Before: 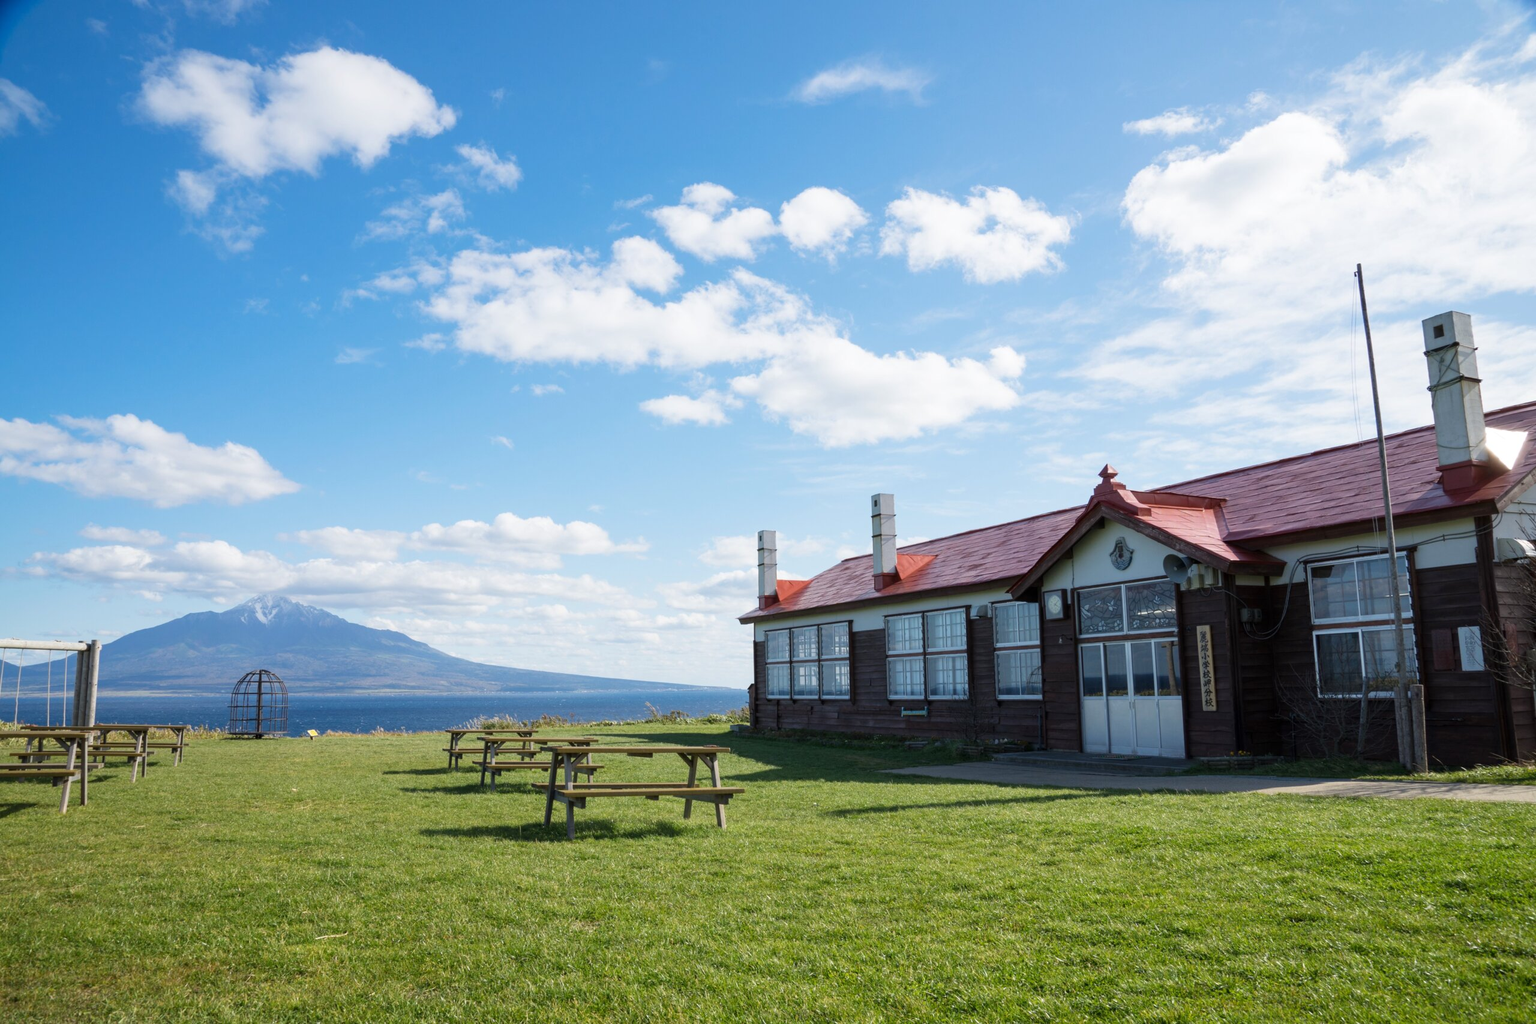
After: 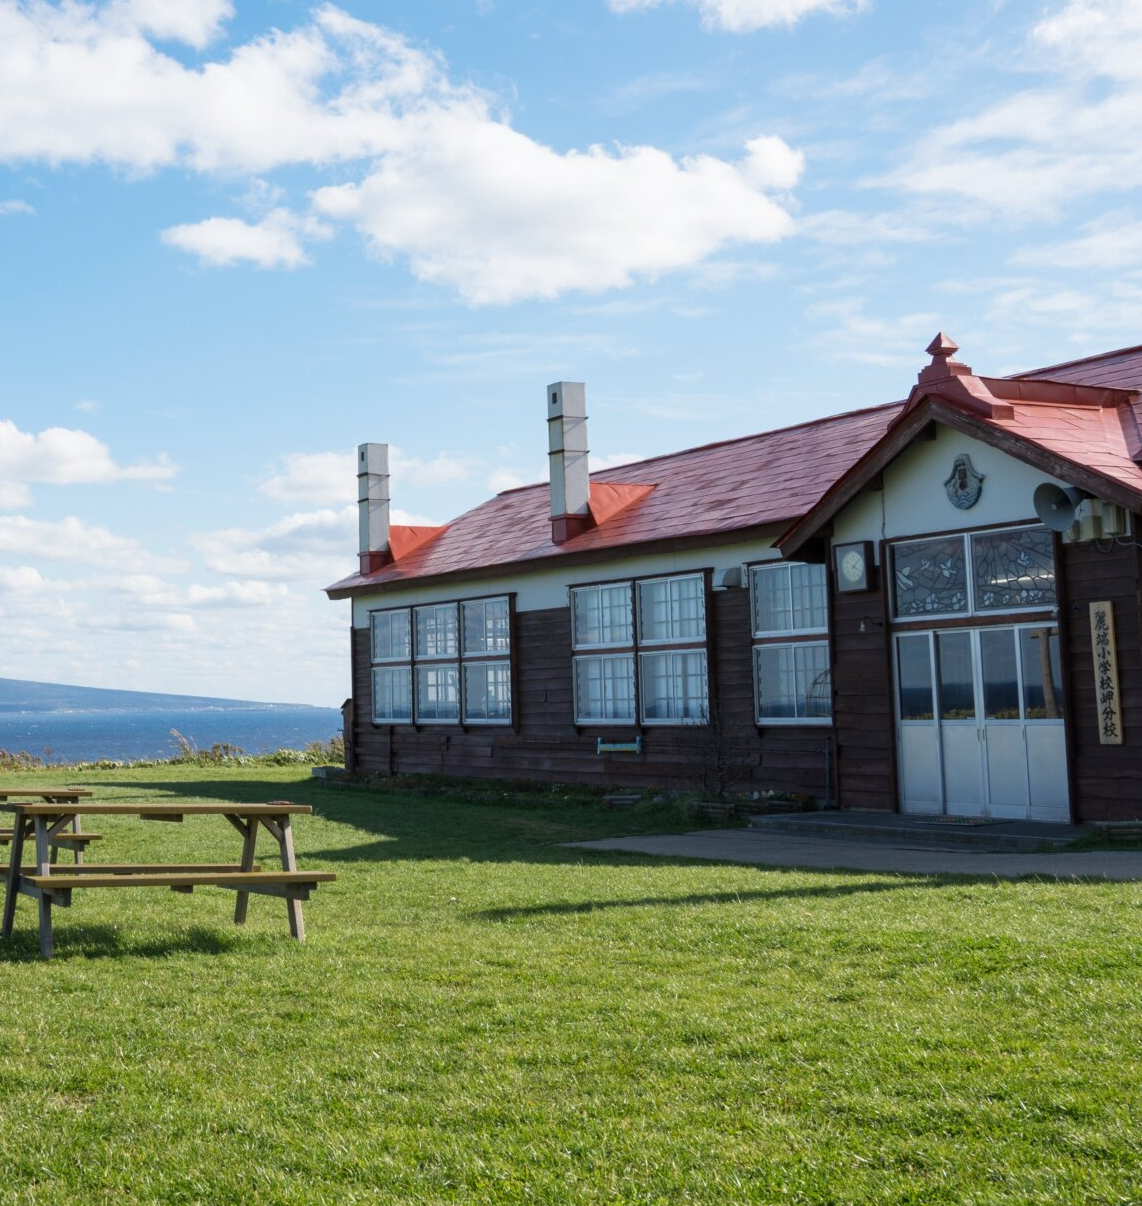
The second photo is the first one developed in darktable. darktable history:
crop: left 35.373%, top 25.87%, right 20.013%, bottom 3.435%
